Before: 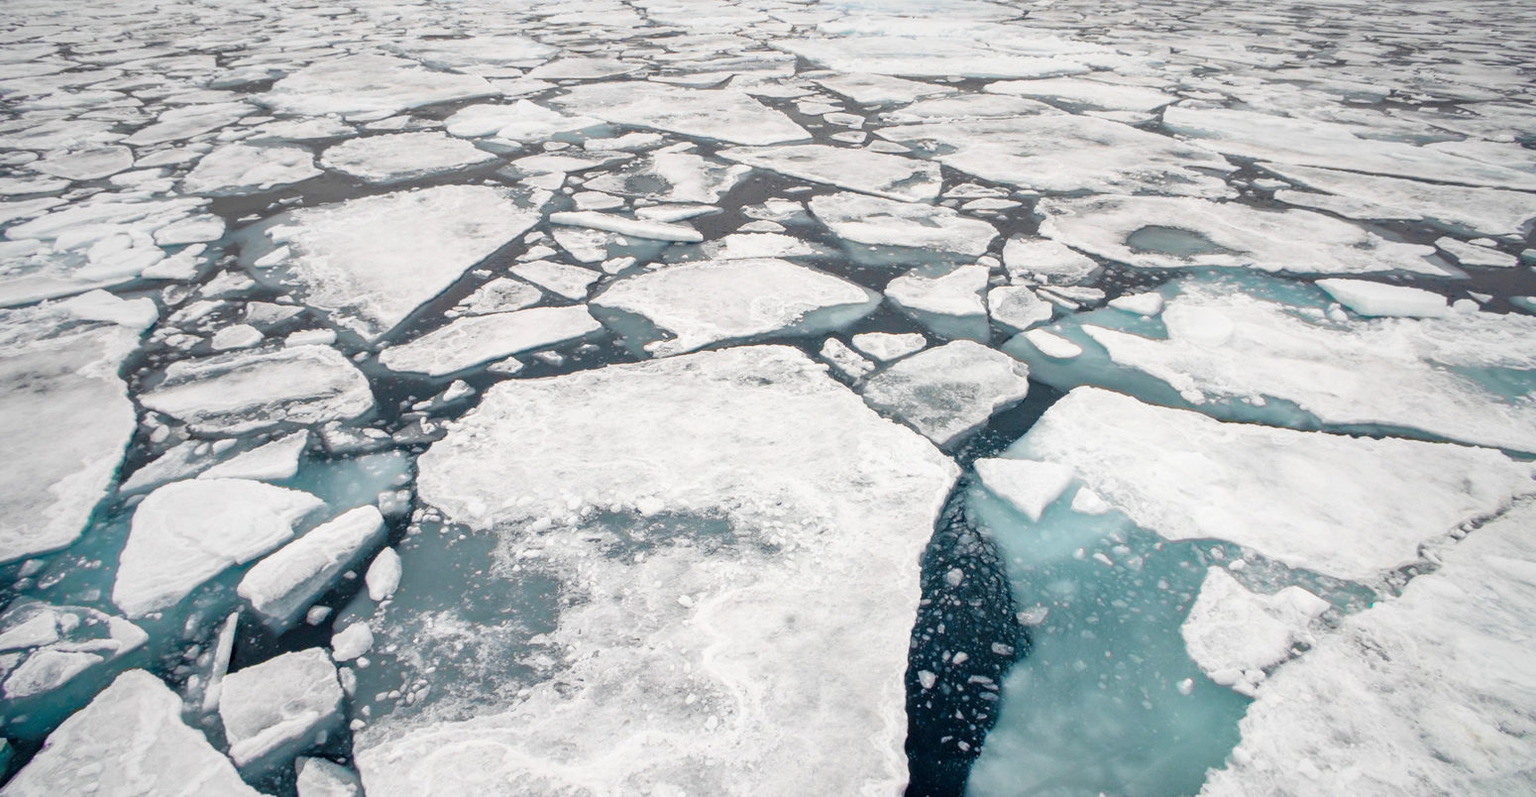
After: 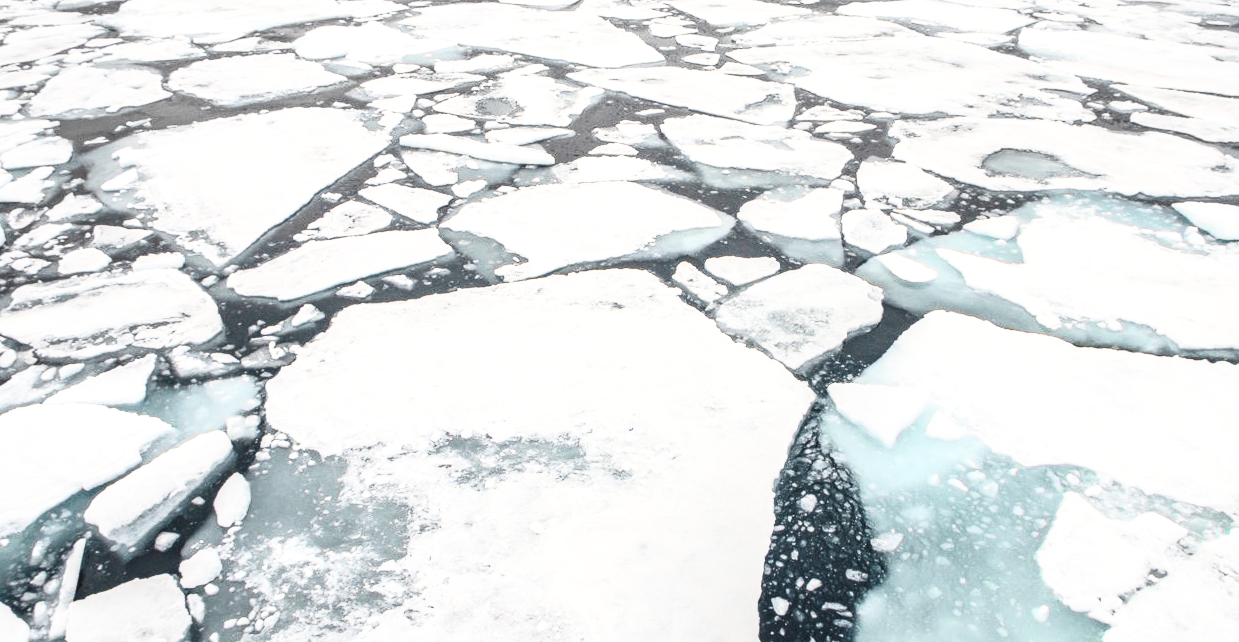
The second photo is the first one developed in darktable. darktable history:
contrast brightness saturation: contrast 0.554, brightness 0.578, saturation -0.342
local contrast: on, module defaults
crop and rotate: left 10.01%, top 9.933%, right 9.997%, bottom 10.129%
